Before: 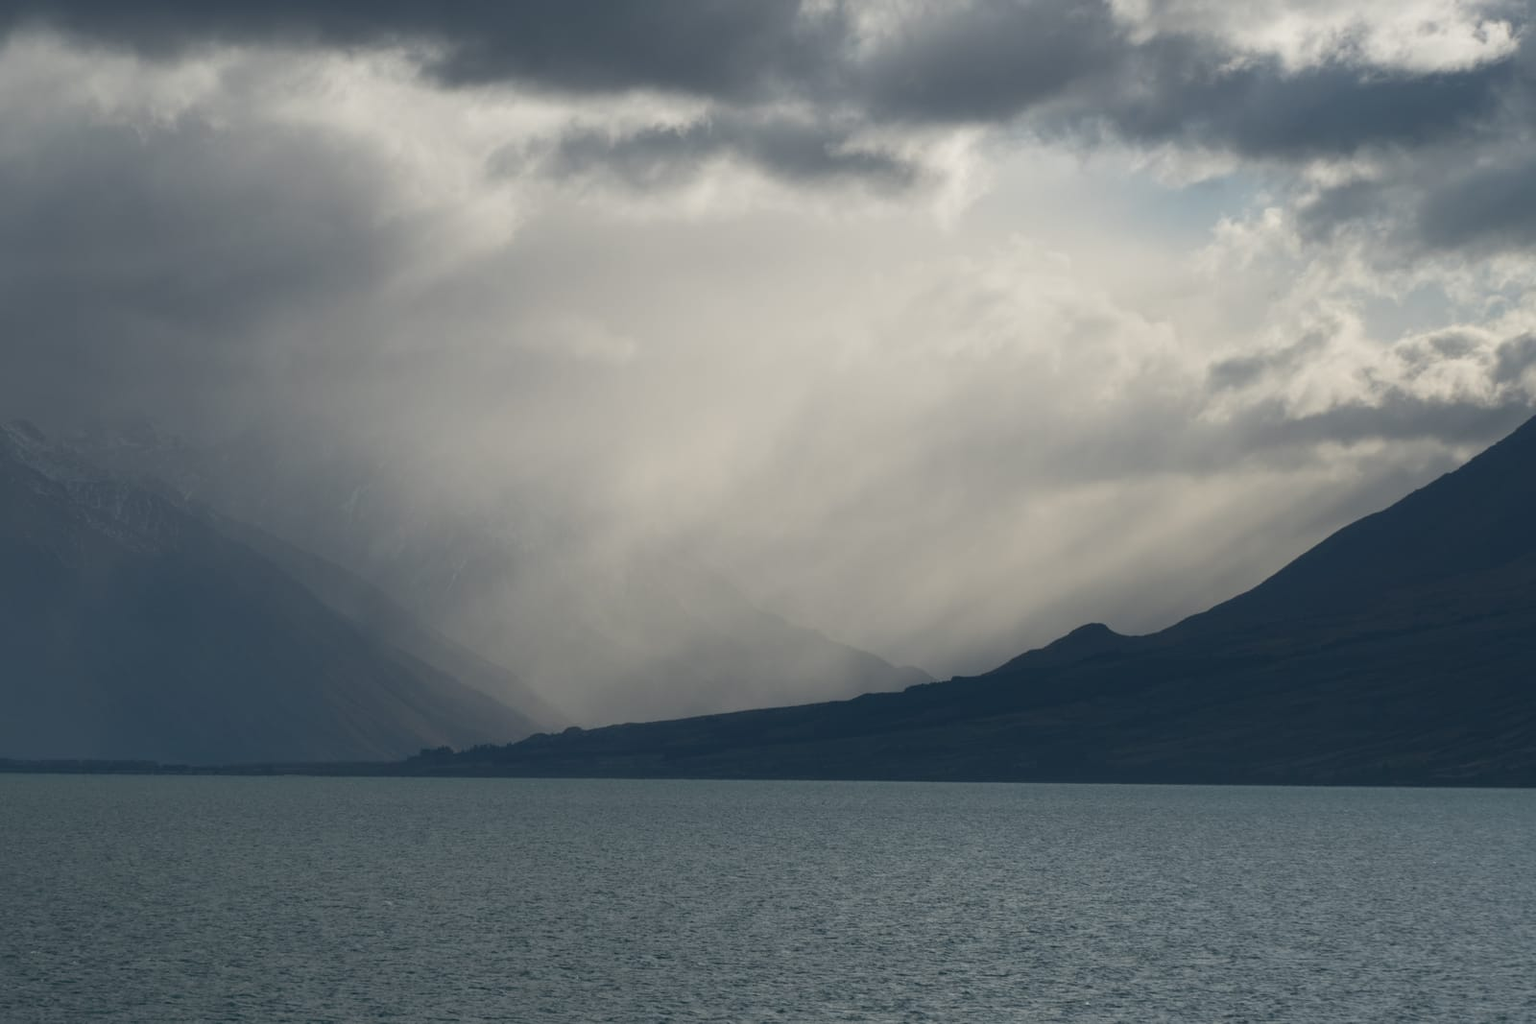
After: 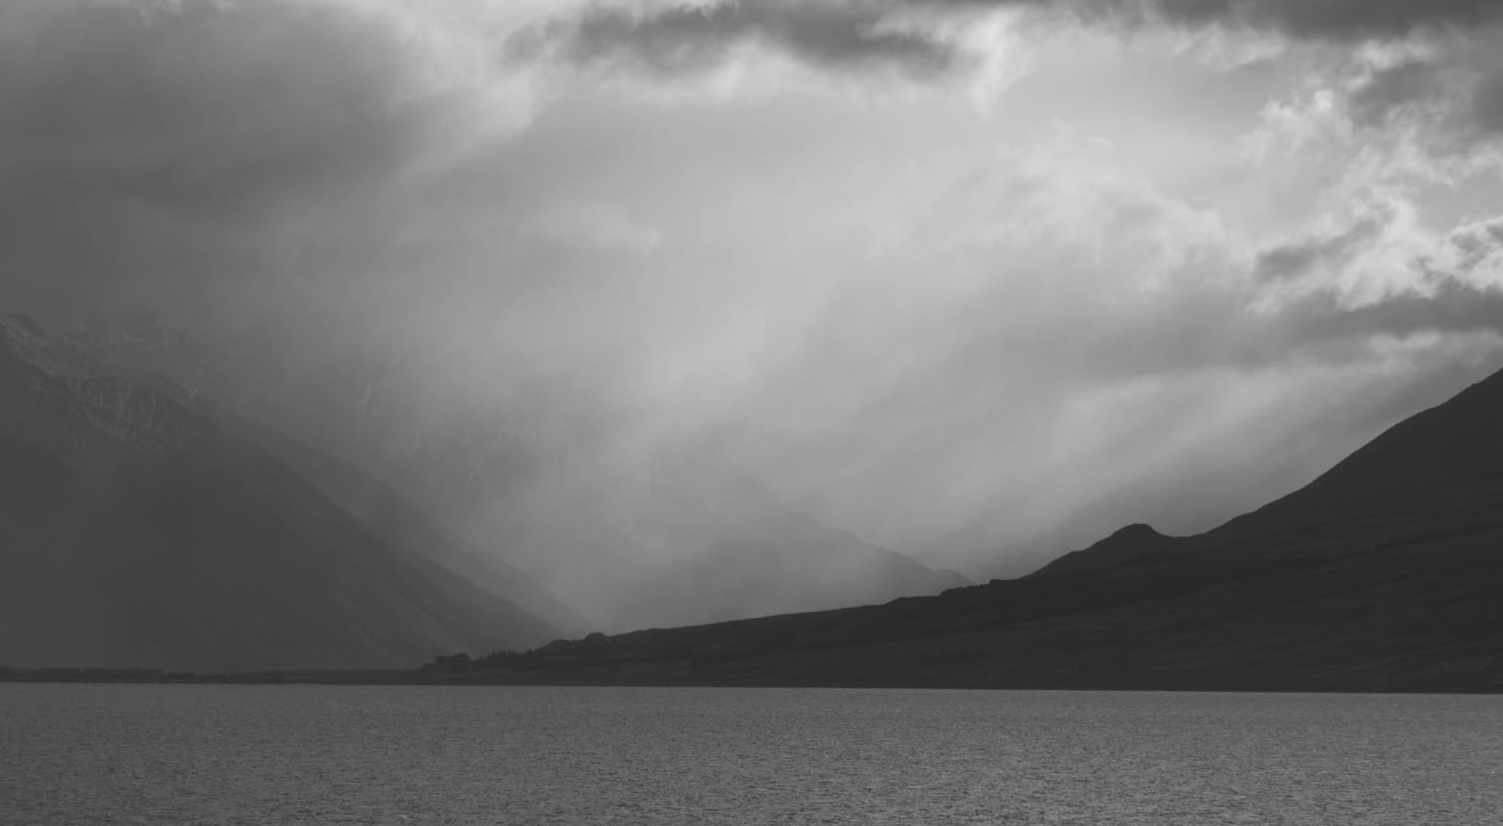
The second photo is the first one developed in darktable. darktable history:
color zones: curves: ch0 [(0.004, 0.588) (0.116, 0.636) (0.259, 0.476) (0.423, 0.464) (0.75, 0.5)]; ch1 [(0, 0) (0.143, 0) (0.286, 0) (0.429, 0) (0.571, 0) (0.714, 0) (0.857, 0)]
crop and rotate: angle 0.108°, top 11.65%, right 5.793%, bottom 10.665%
